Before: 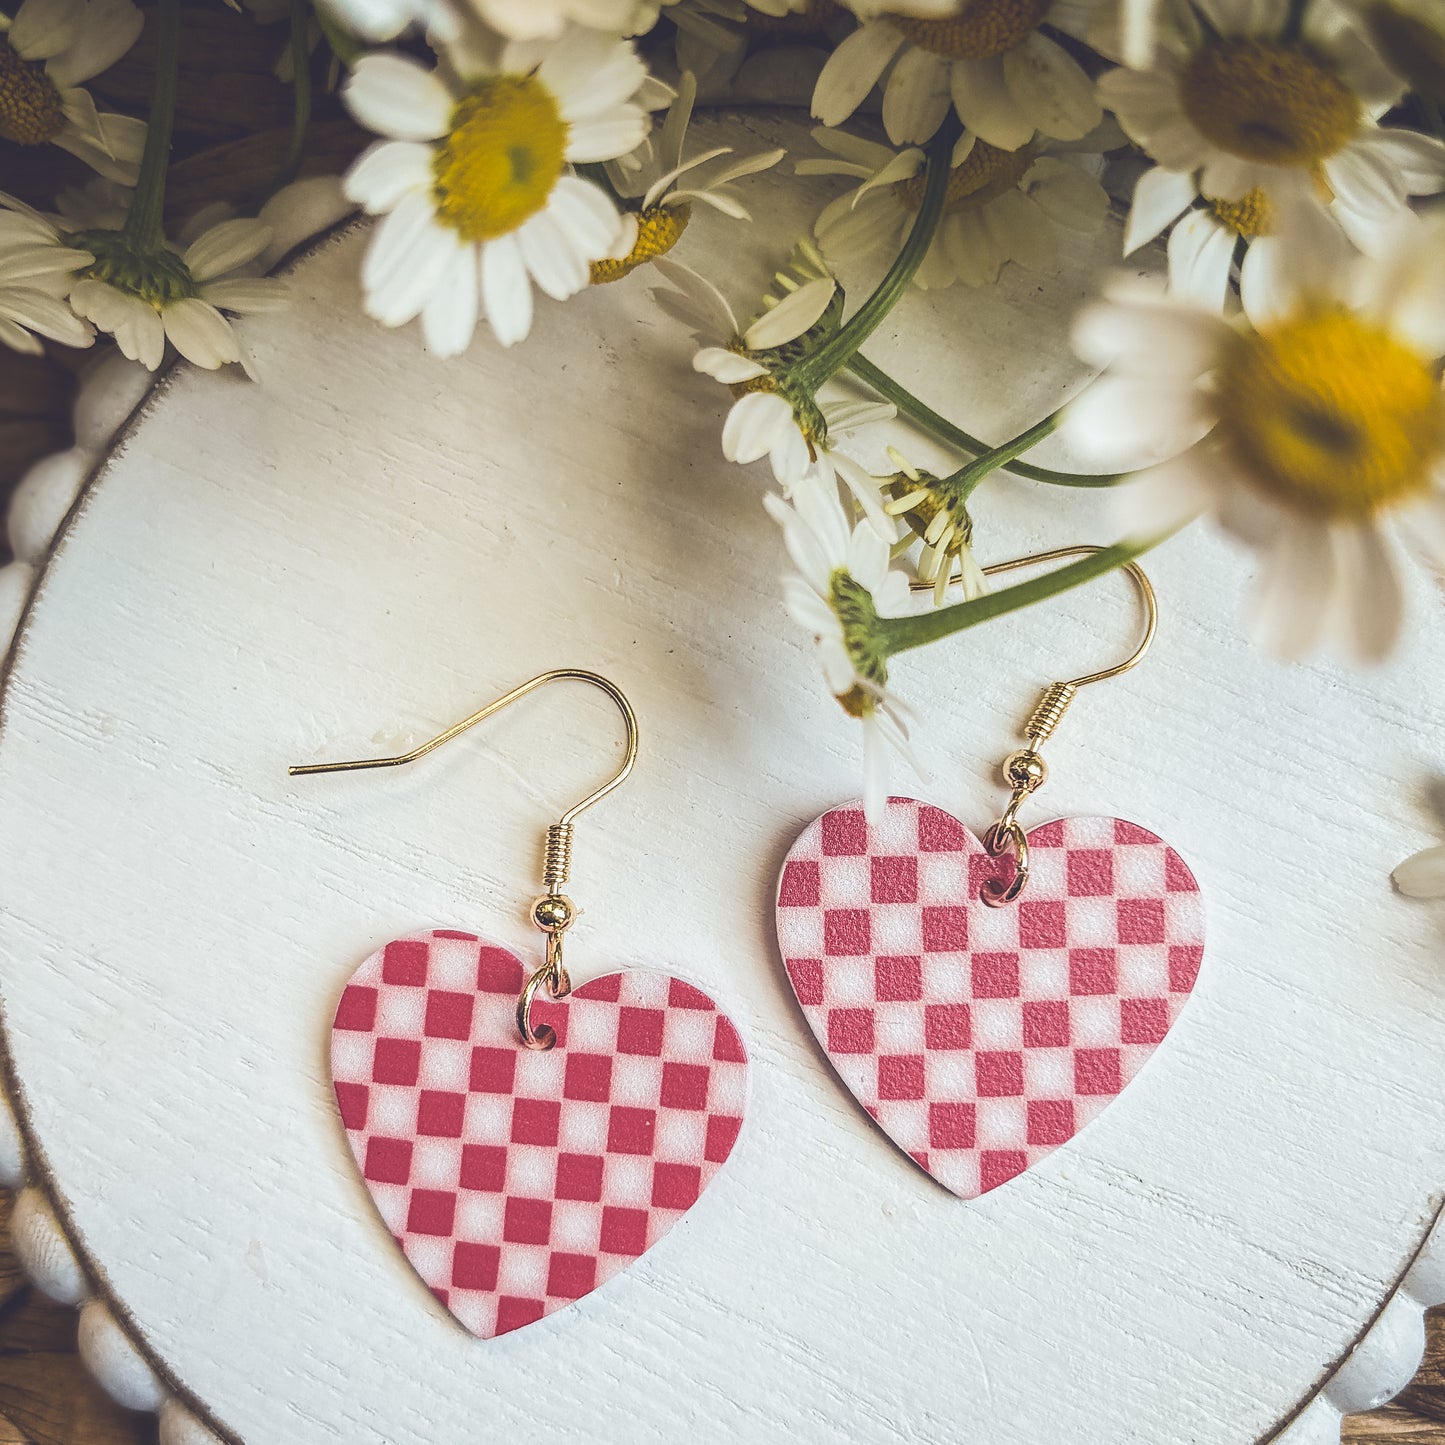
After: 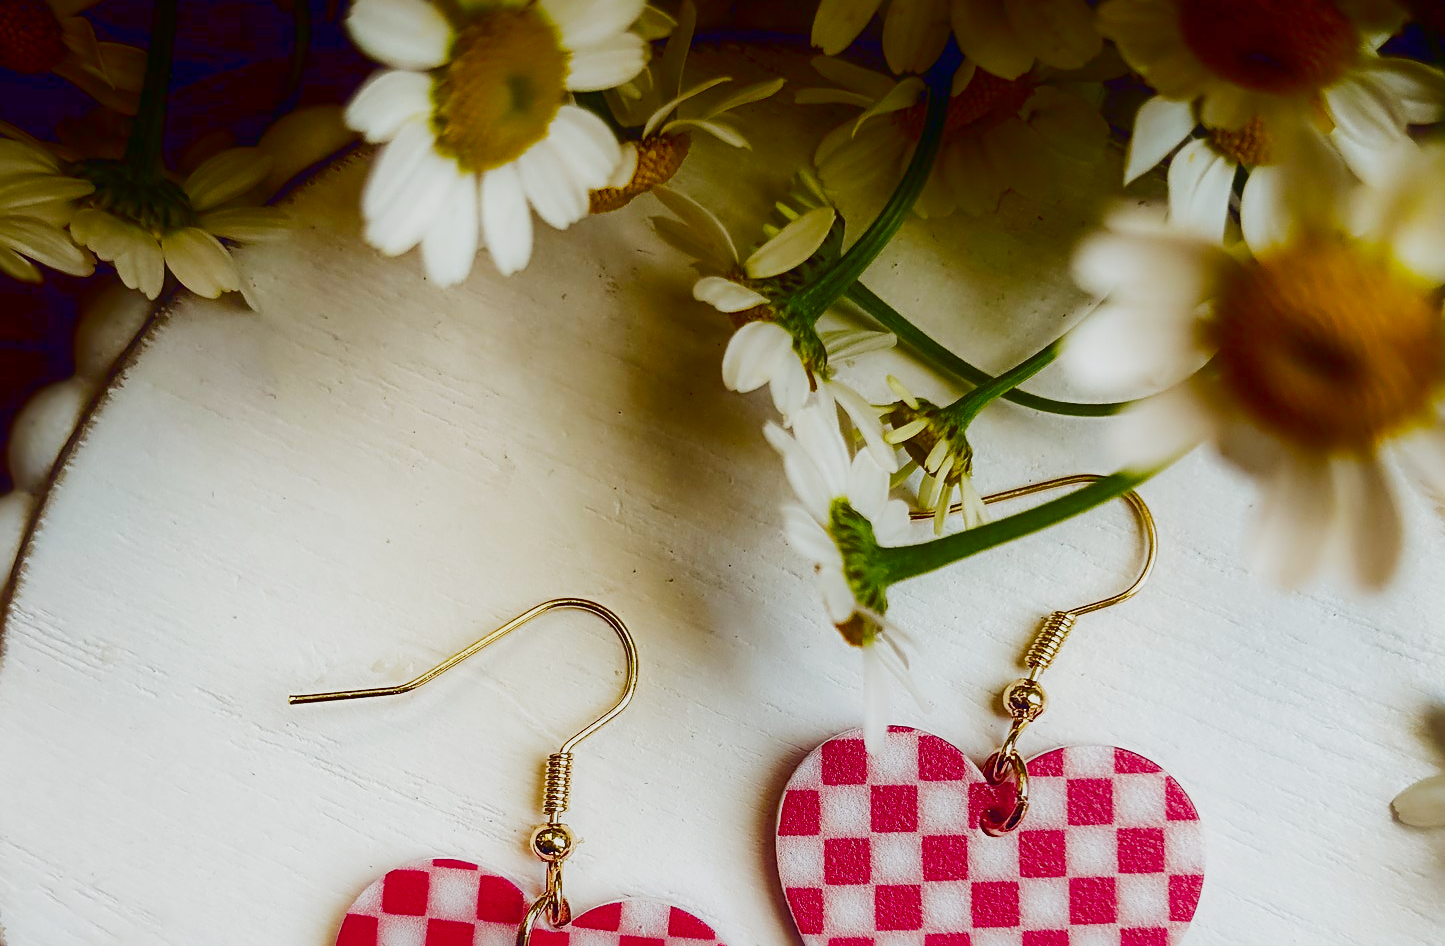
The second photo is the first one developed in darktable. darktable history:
crop and rotate: top 4.939%, bottom 29.579%
base curve: curves: ch0 [(0, 0) (0.028, 0.03) (0.121, 0.232) (0.46, 0.748) (0.859, 0.968) (1, 1)], preserve colors none
exposure: exposure -0.244 EV, compensate highlight preservation false
contrast brightness saturation: brightness -0.992, saturation 0.996
contrast equalizer: octaves 7, y [[0.5, 0.542, 0.583, 0.625, 0.667, 0.708], [0.5 ×6], [0.5 ×6], [0 ×6], [0 ×6]], mix -0.987
sharpen: radius 3.962
color balance rgb: linear chroma grading › global chroma -14.965%, perceptual saturation grading › global saturation 20%, perceptual saturation grading › highlights -25.207%, perceptual saturation grading › shadows 25.329%
